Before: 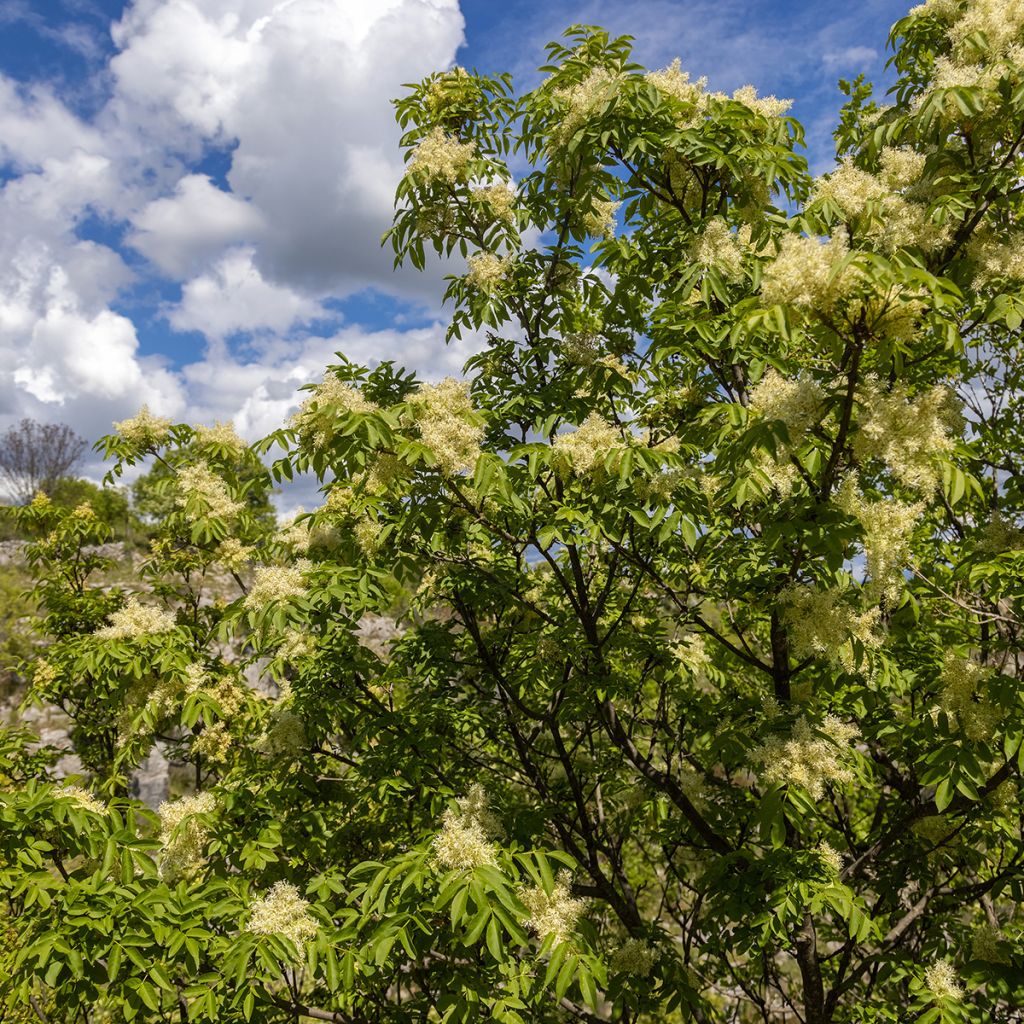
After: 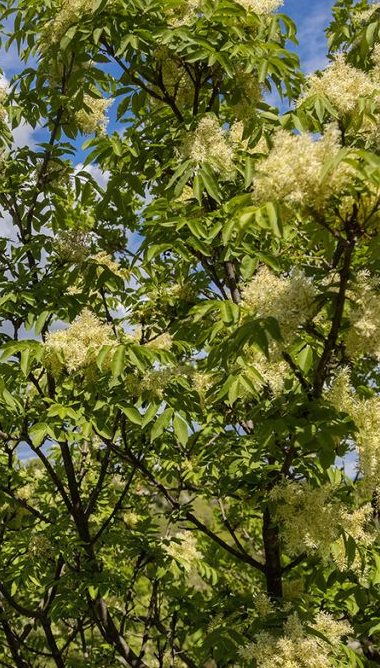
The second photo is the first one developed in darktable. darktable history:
crop and rotate: left 49.692%, top 10.124%, right 13.192%, bottom 24.574%
shadows and highlights: soften with gaussian
